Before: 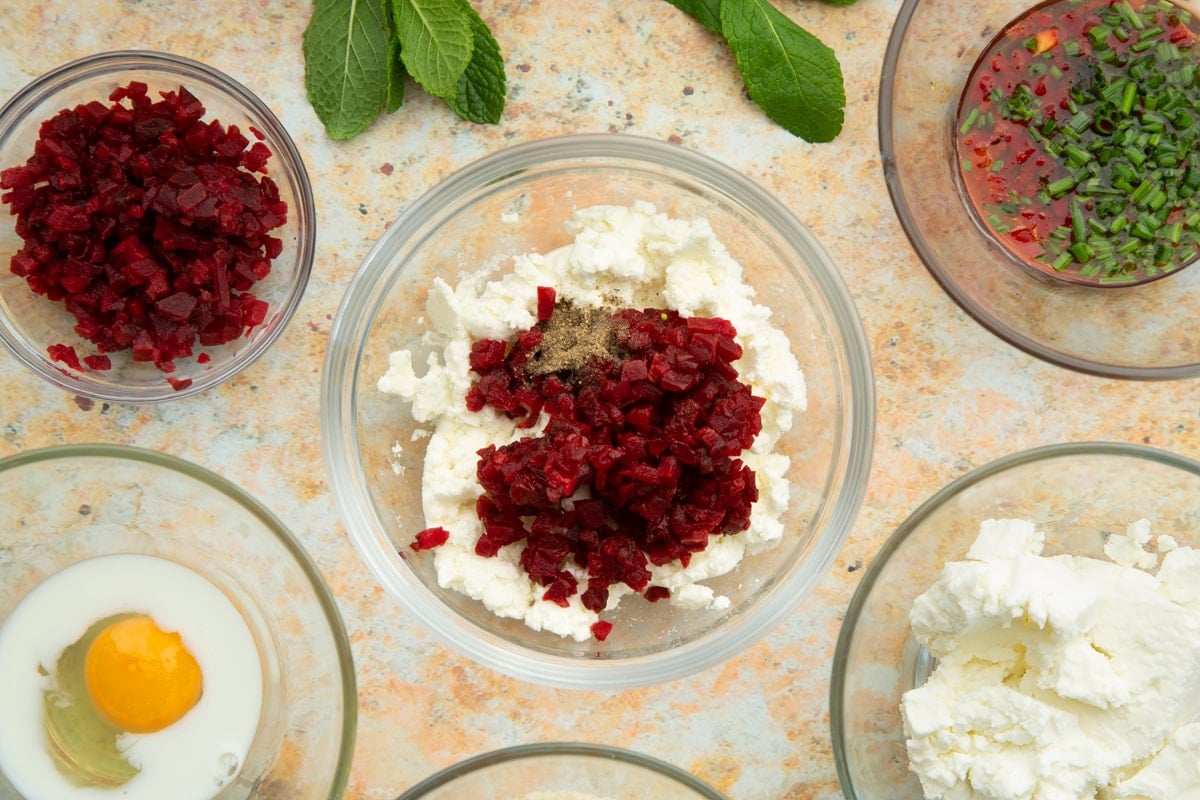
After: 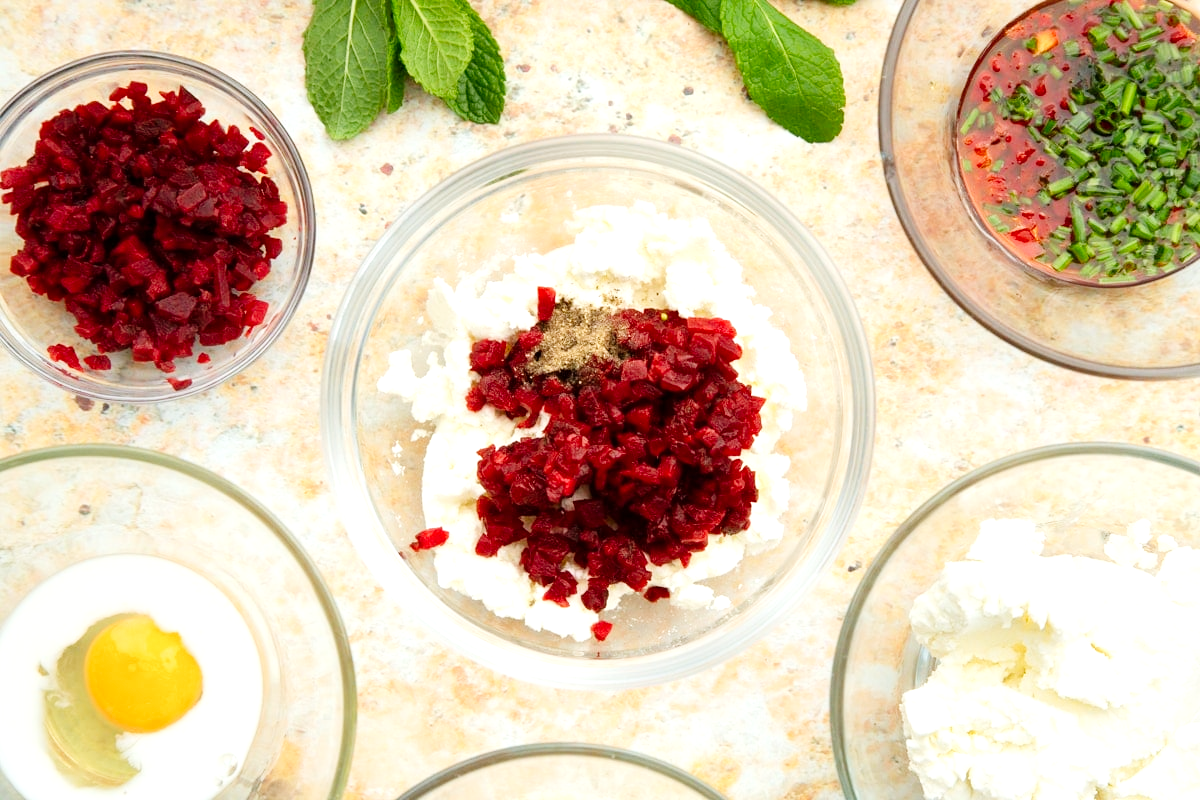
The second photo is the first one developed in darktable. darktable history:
exposure: exposure 0.559 EV, compensate highlight preservation false
tone curve: curves: ch0 [(0, 0) (0.004, 0.001) (0.133, 0.112) (0.325, 0.362) (0.832, 0.893) (1, 1)], preserve colors none
